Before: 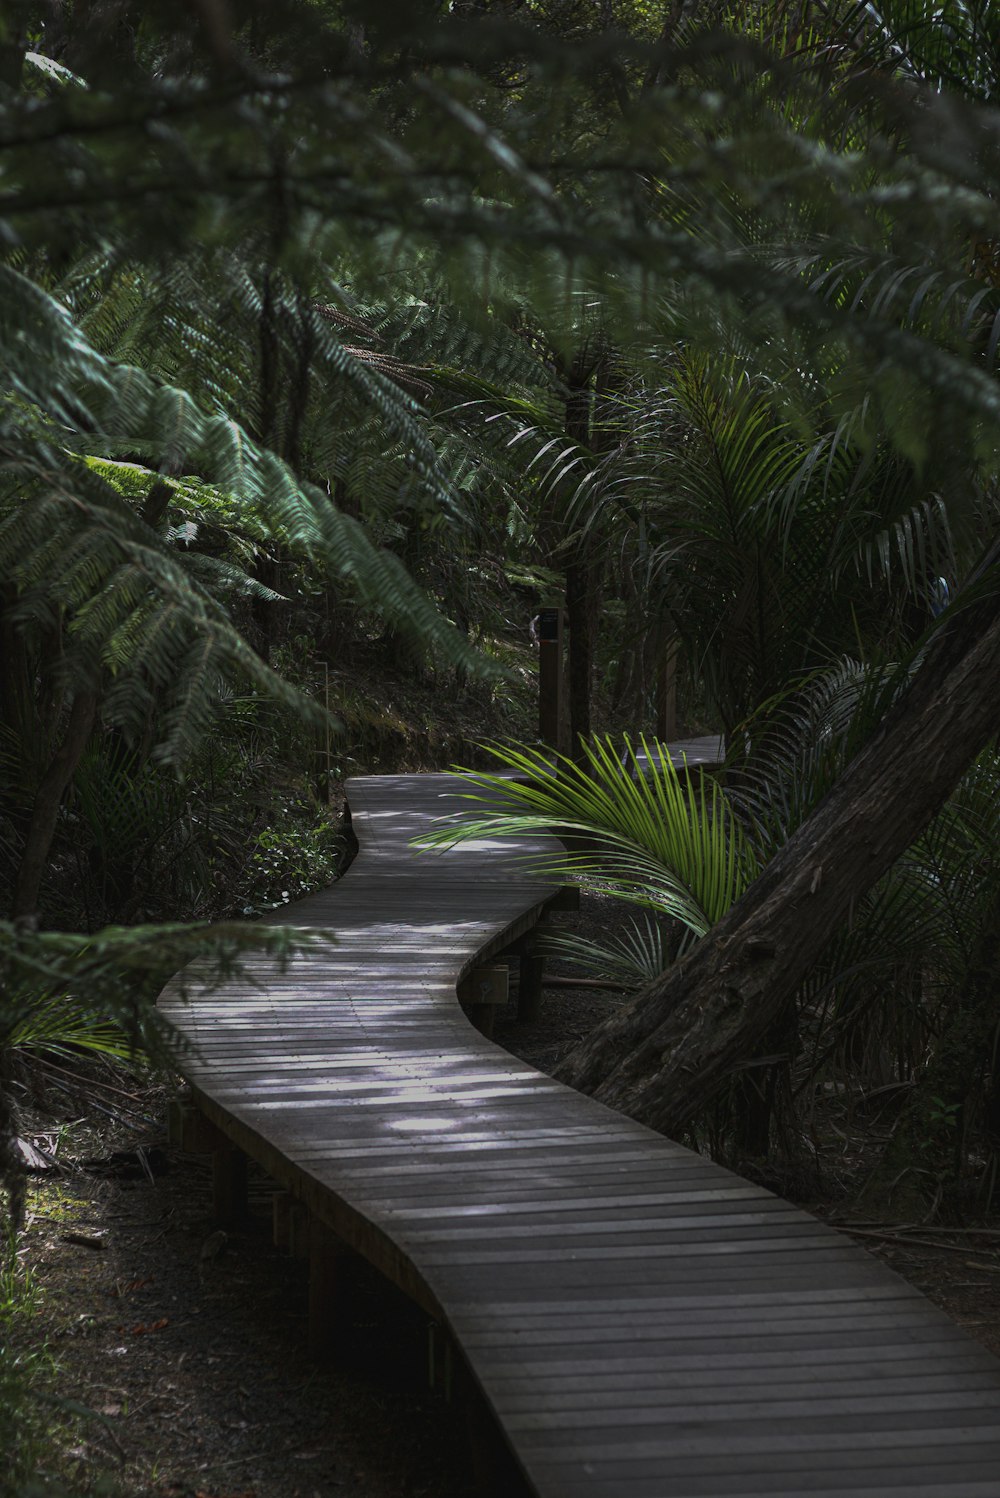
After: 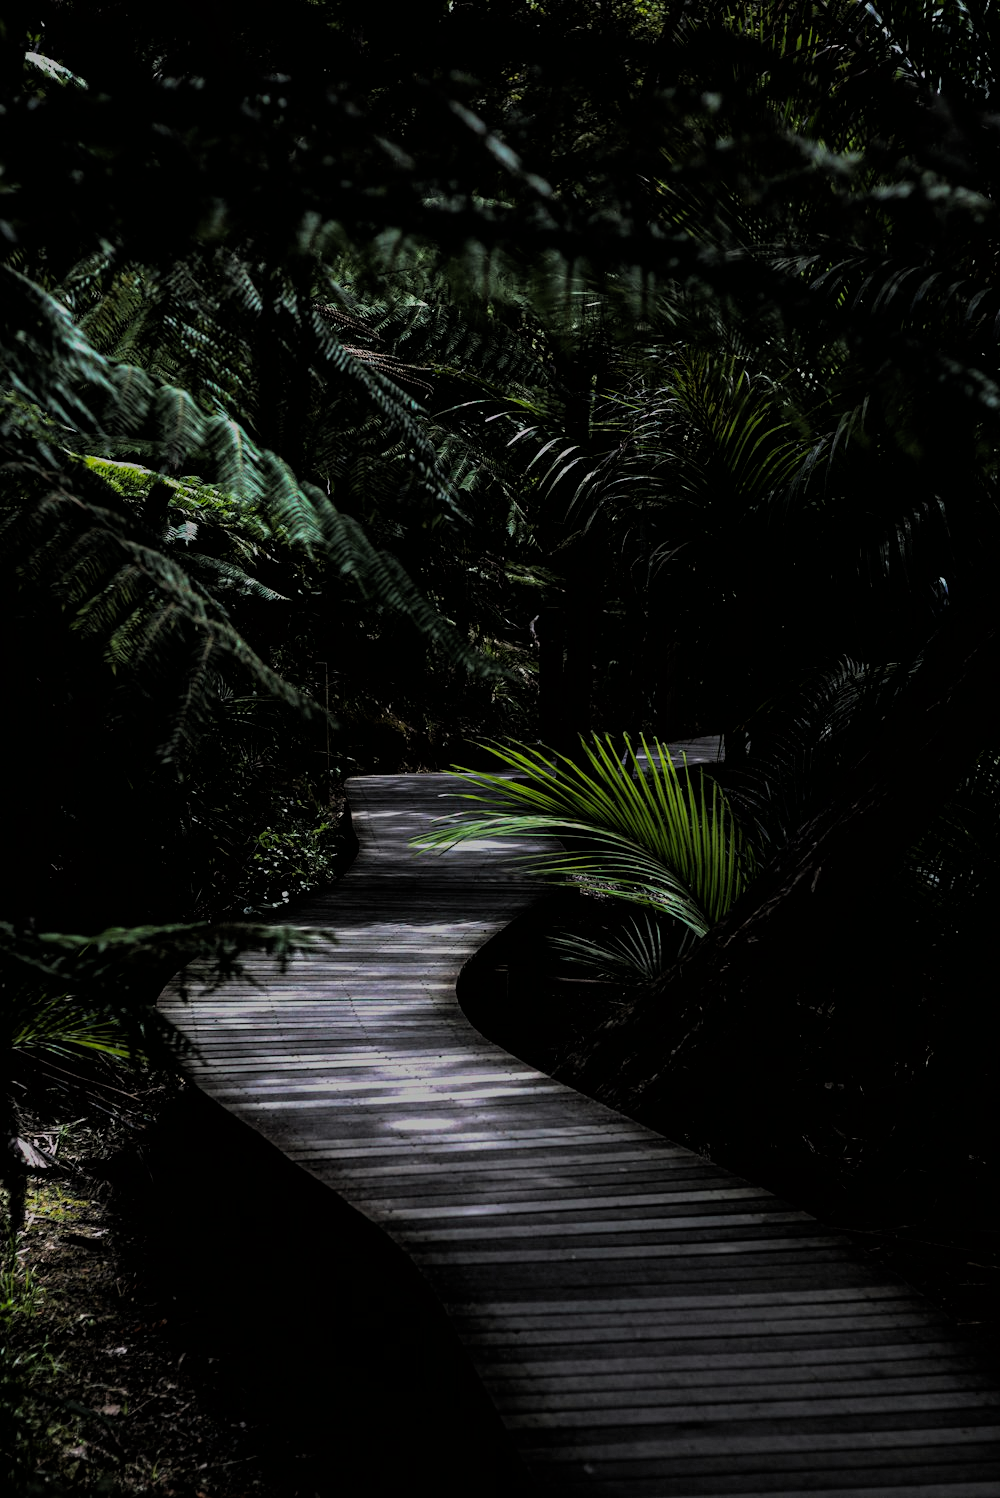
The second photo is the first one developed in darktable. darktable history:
filmic rgb: black relative exposure -3.35 EV, white relative exposure 3.46 EV, hardness 2.36, contrast 1.104
